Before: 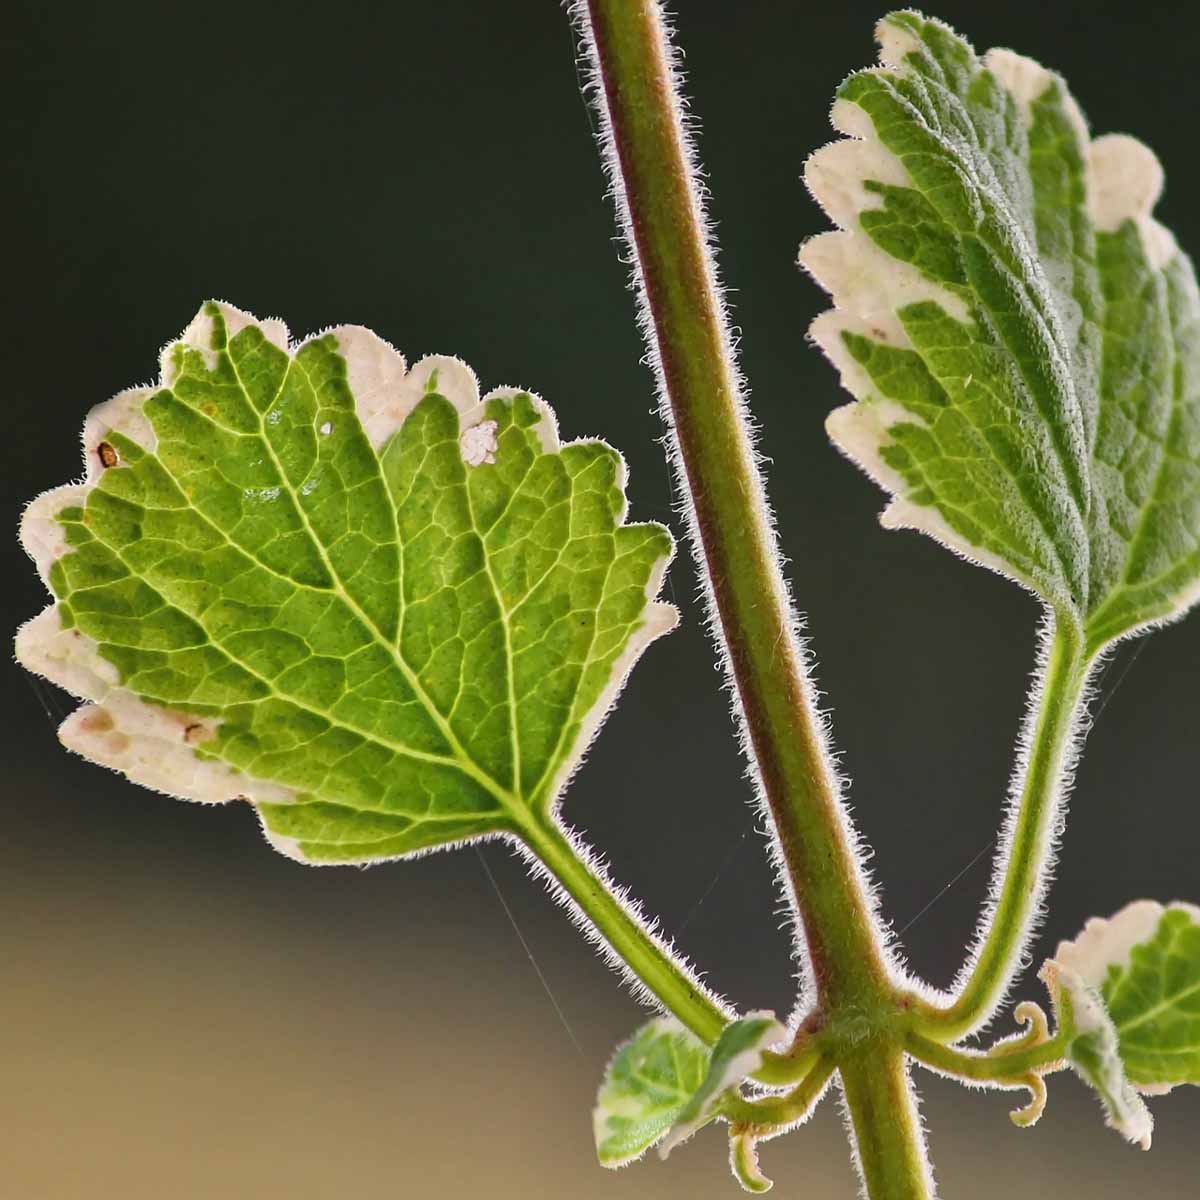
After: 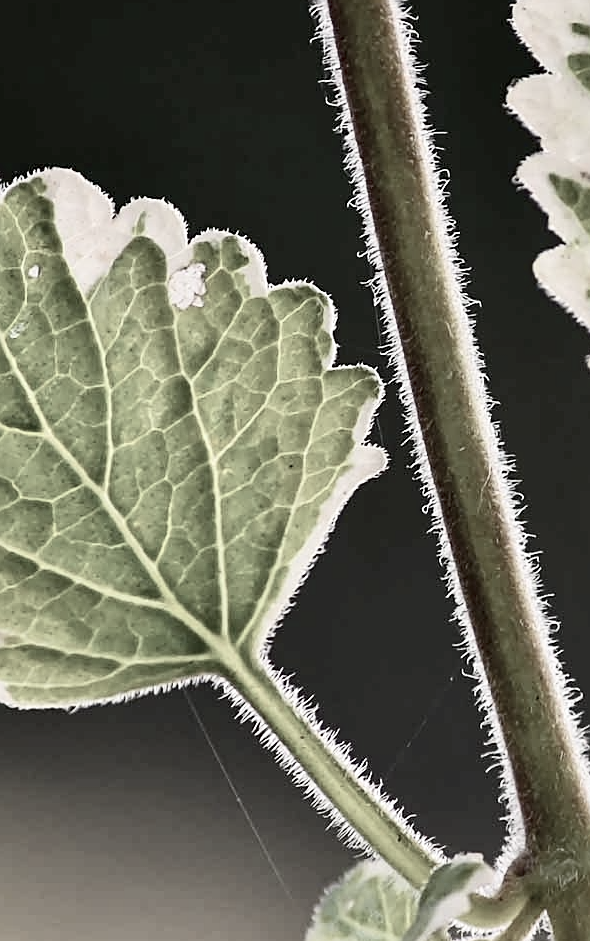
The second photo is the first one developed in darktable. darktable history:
exposure: black level correction 0.01, exposure 0.011 EV, compensate highlight preservation false
color correction: highlights b* -0.036, saturation 0.292
contrast brightness saturation: contrast 0.243, brightness 0.089
crop and rotate: angle 0.014°, left 24.398%, top 13.102%, right 26.395%, bottom 8.457%
sharpen: on, module defaults
